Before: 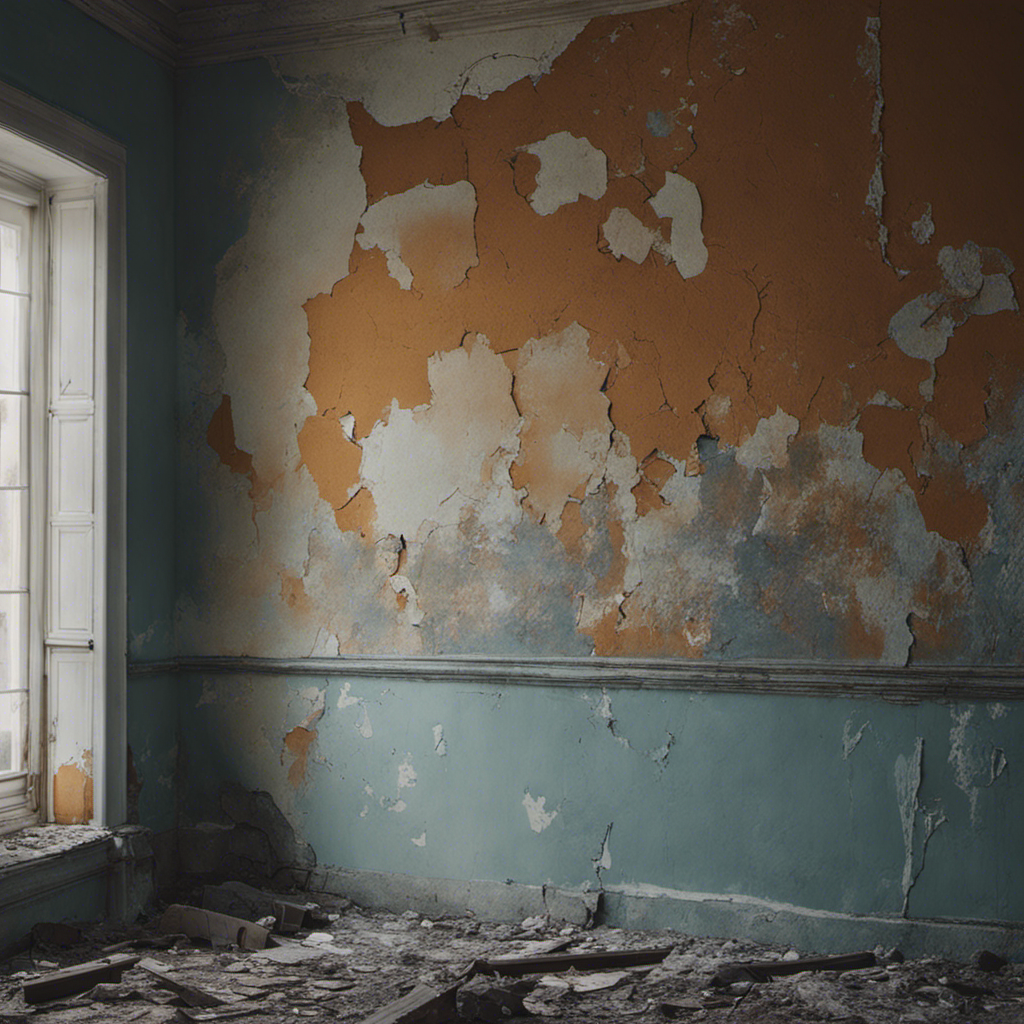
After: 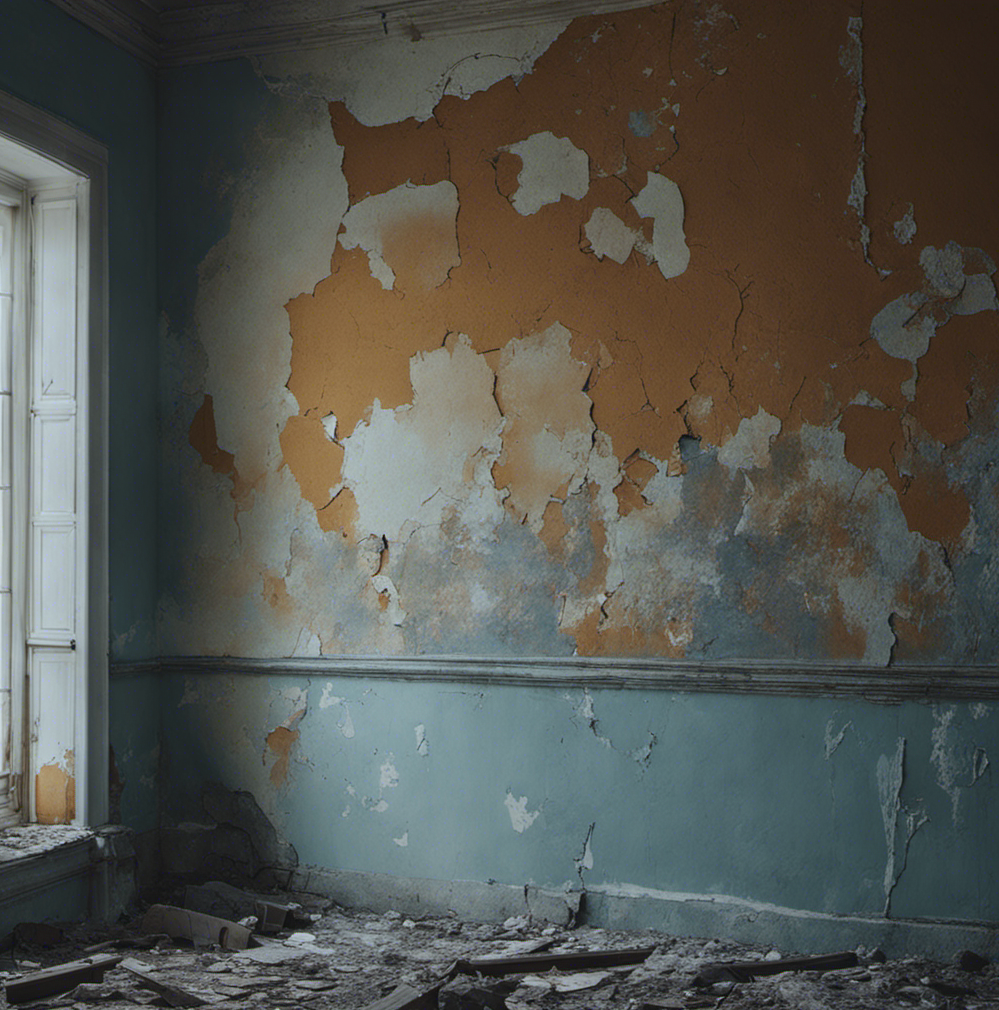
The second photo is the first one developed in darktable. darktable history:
white balance: red 0.925, blue 1.046
crop and rotate: left 1.774%, right 0.633%, bottom 1.28%
